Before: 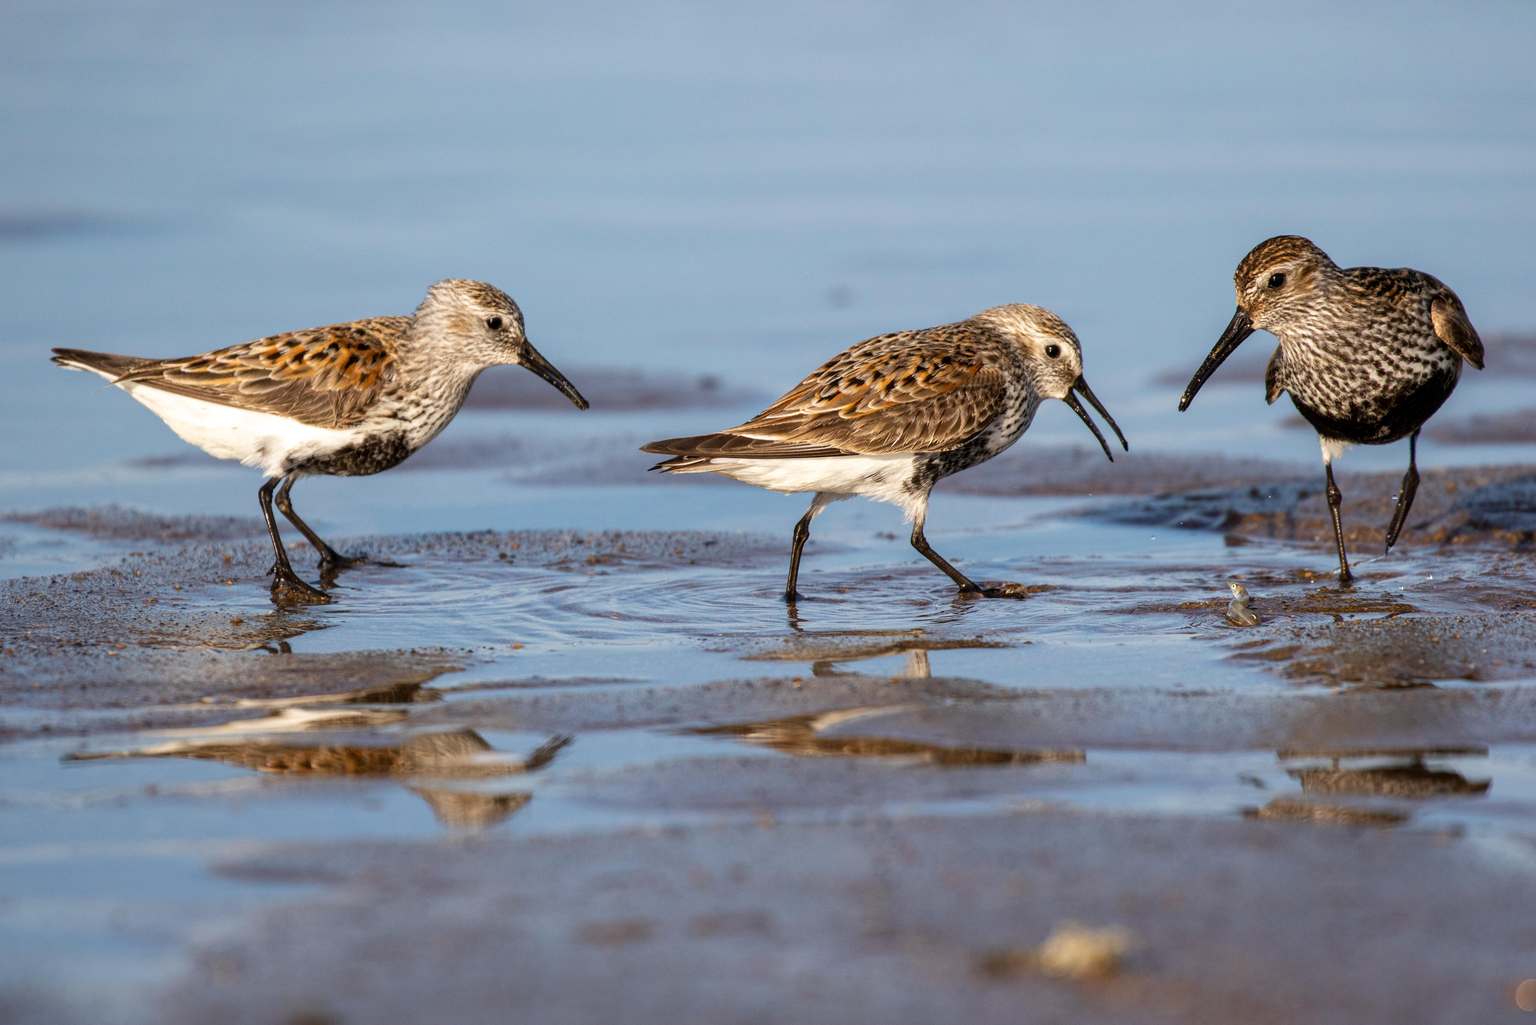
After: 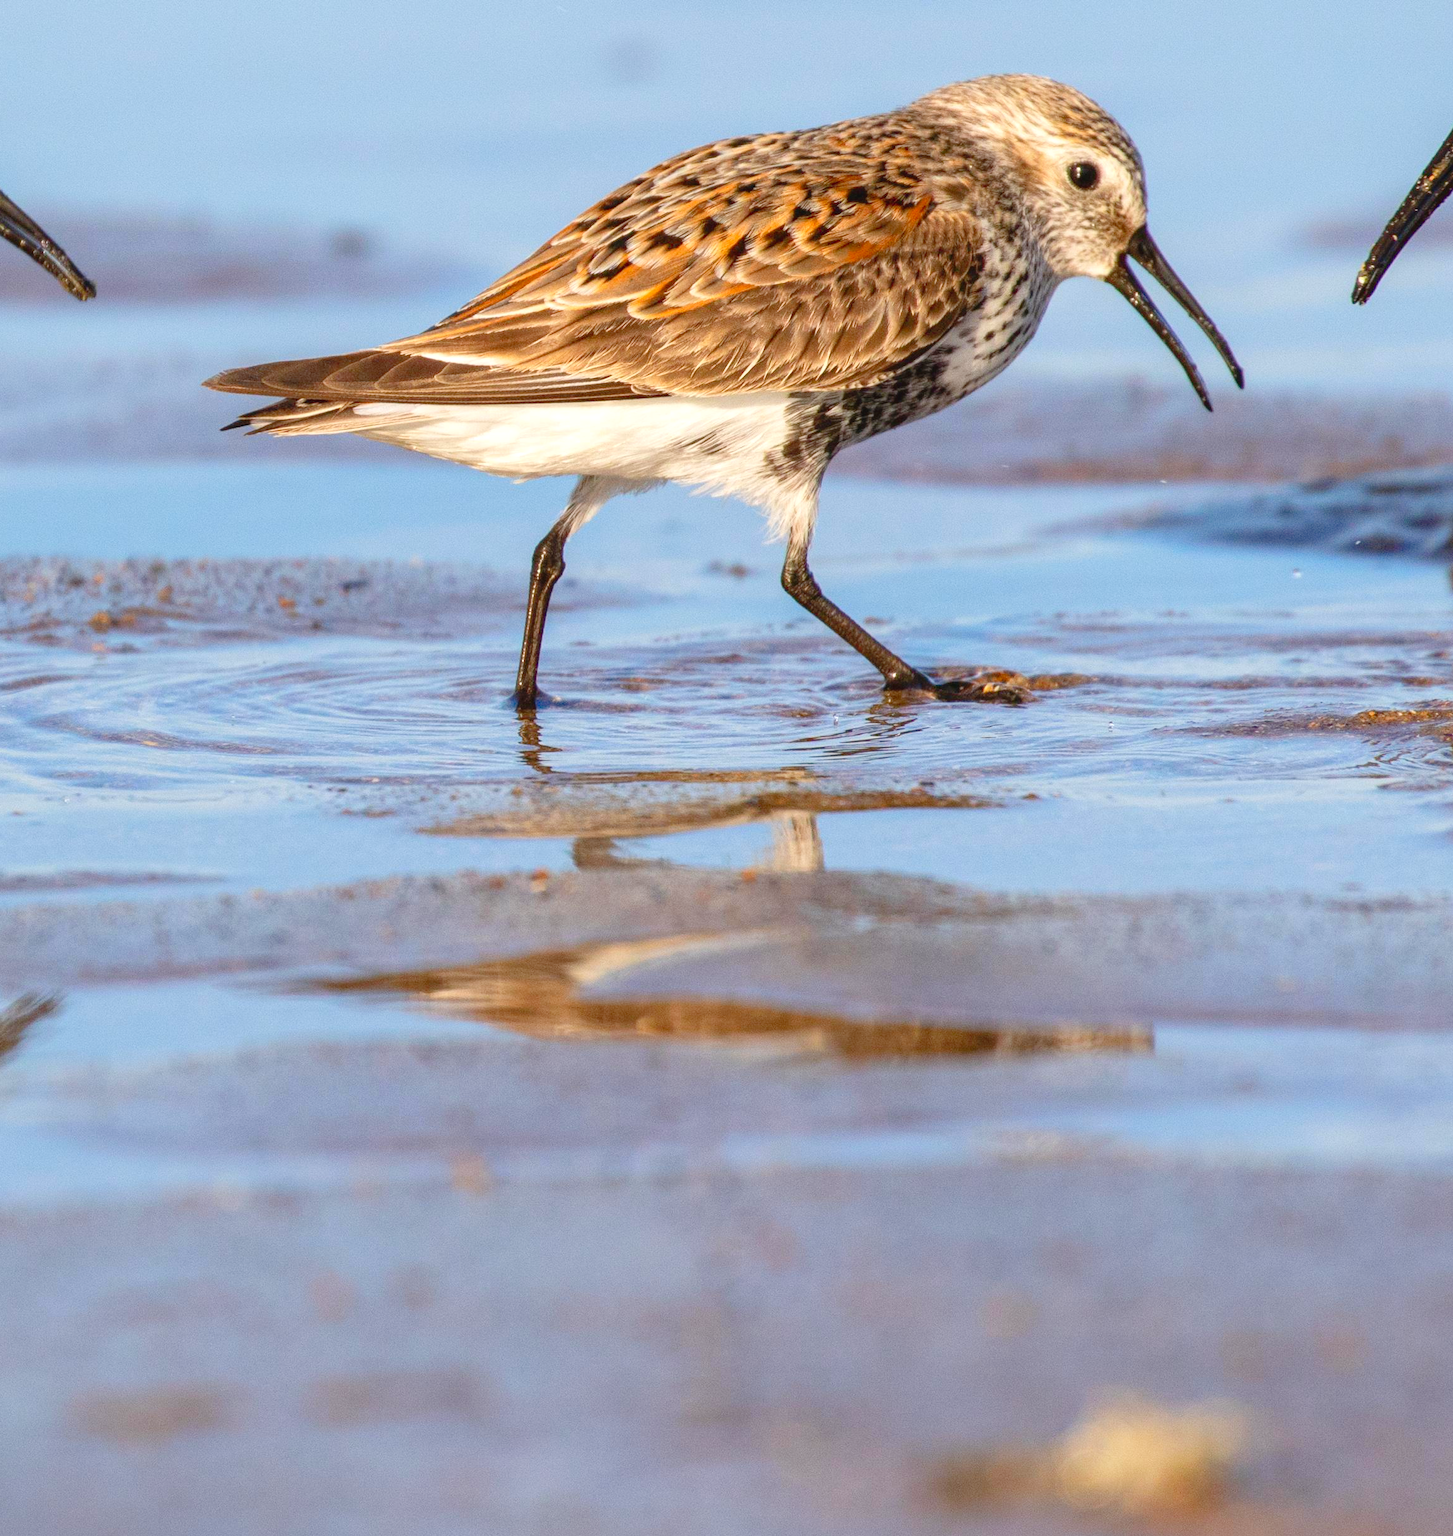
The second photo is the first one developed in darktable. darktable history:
crop: left 35.432%, top 26.233%, right 20.145%, bottom 3.432%
levels: levels [0, 0.397, 0.955]
contrast brightness saturation: contrast -0.02, brightness -0.01, saturation 0.03
white balance: emerald 1
